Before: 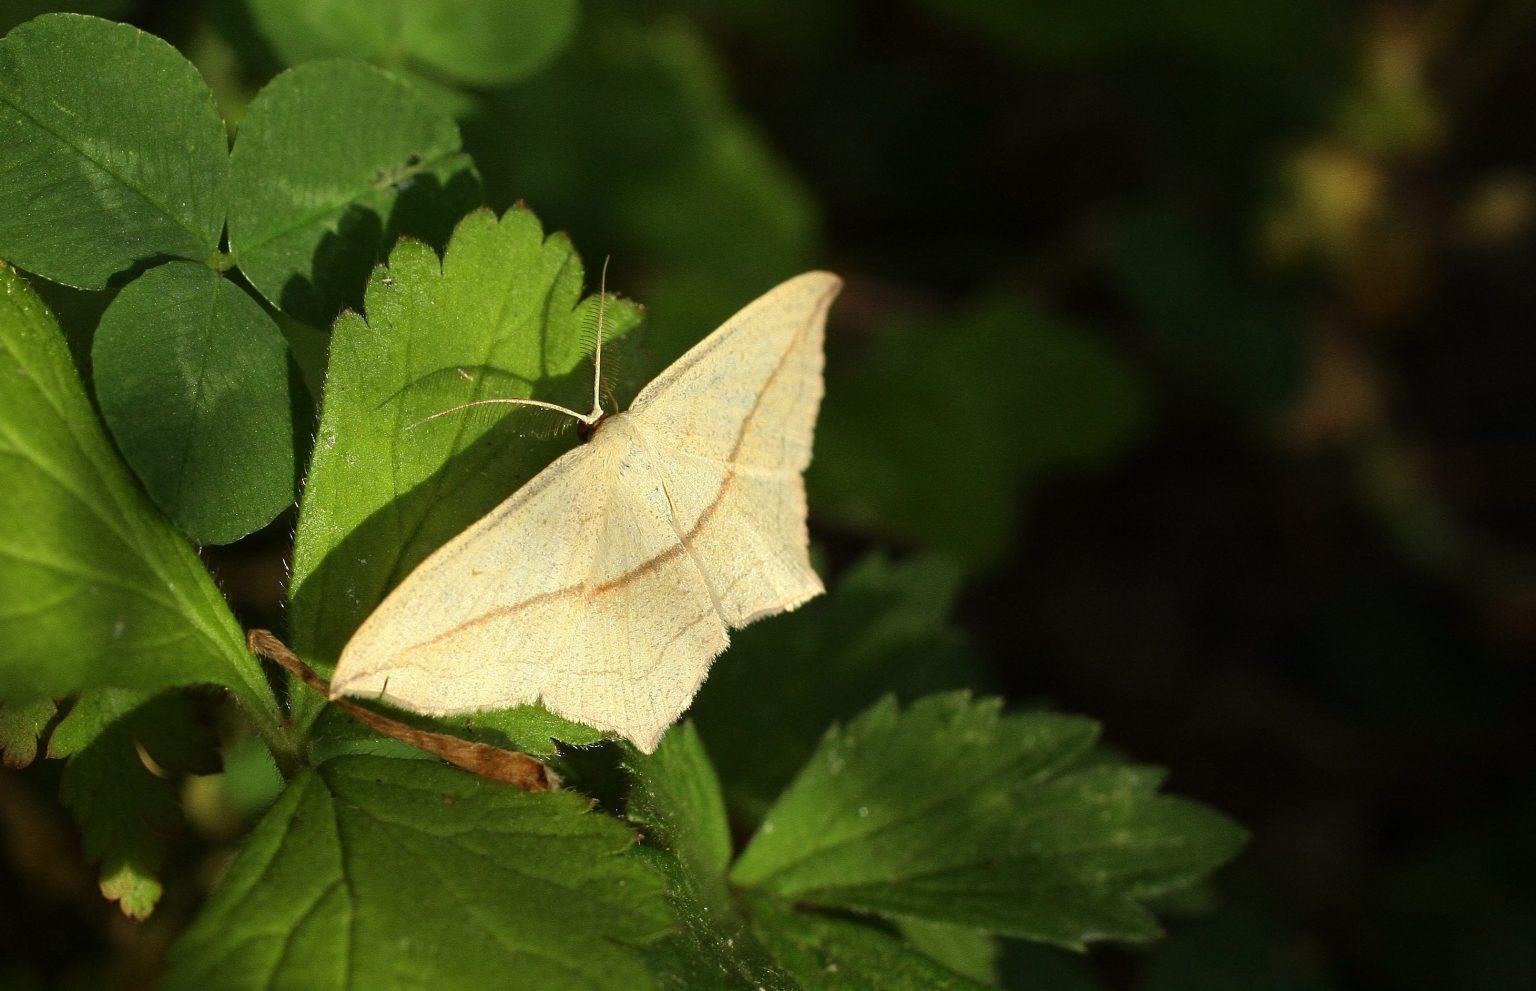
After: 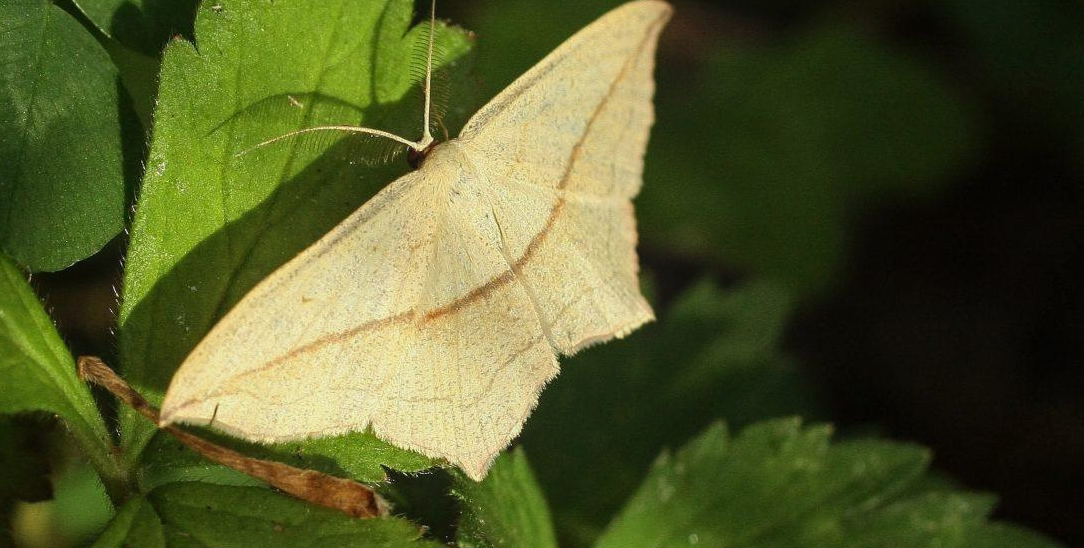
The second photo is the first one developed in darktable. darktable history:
crop: left 11.123%, top 27.61%, right 18.3%, bottom 17.034%
local contrast: detail 110%
